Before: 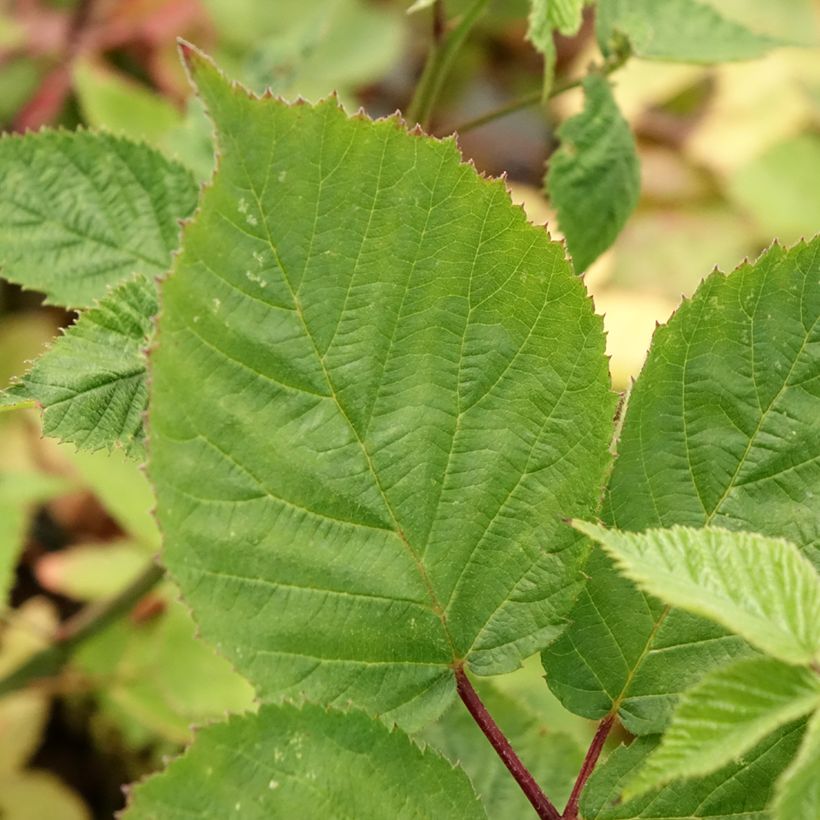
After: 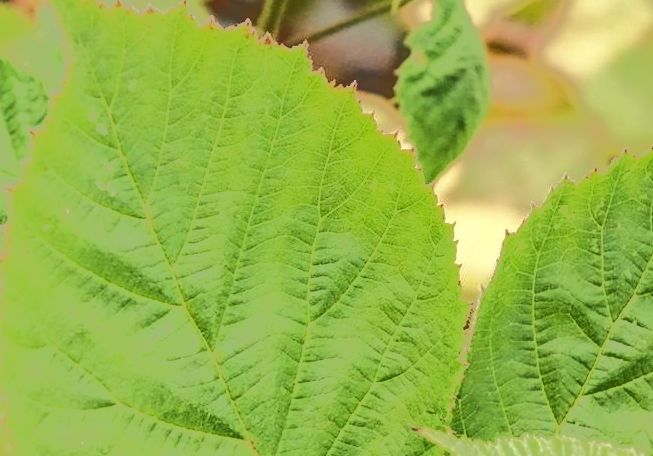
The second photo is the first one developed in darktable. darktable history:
crop: left 18.341%, top 11.123%, right 2.008%, bottom 33.217%
tone equalizer: -7 EV -0.661 EV, -6 EV 1.02 EV, -5 EV -0.474 EV, -4 EV 0.408 EV, -3 EV 0.444 EV, -2 EV 0.147 EV, -1 EV -0.131 EV, +0 EV -0.368 EV, edges refinement/feathering 500, mask exposure compensation -1.57 EV, preserve details no
